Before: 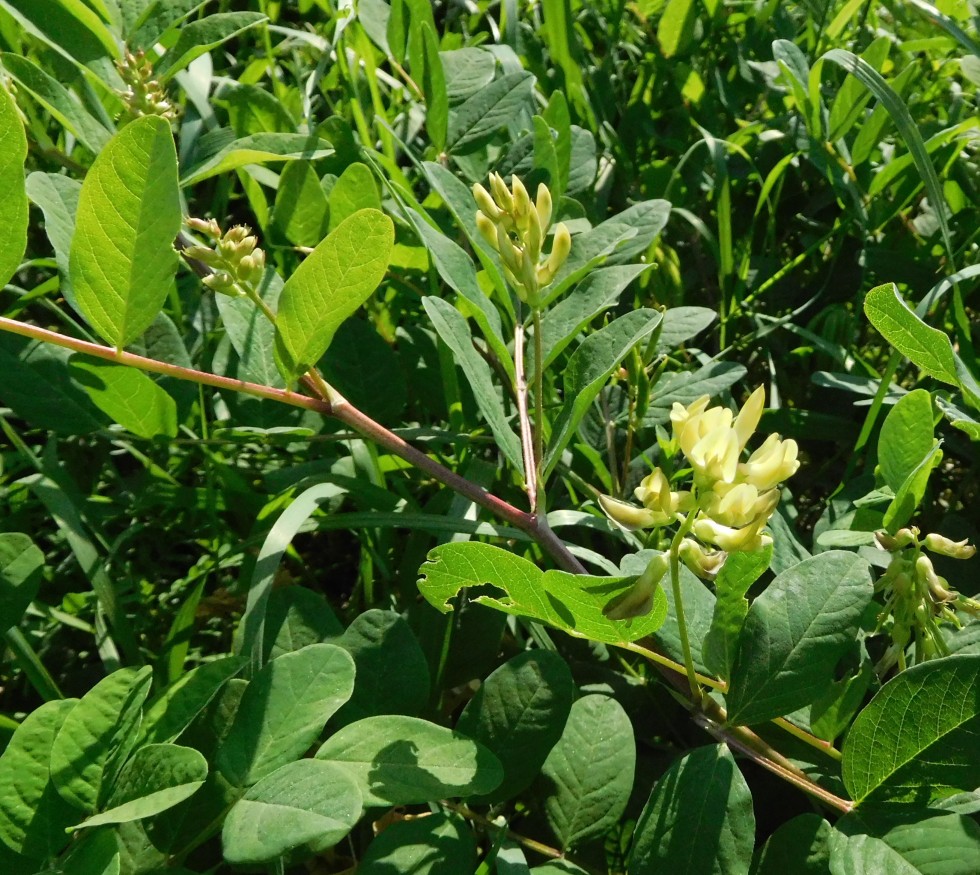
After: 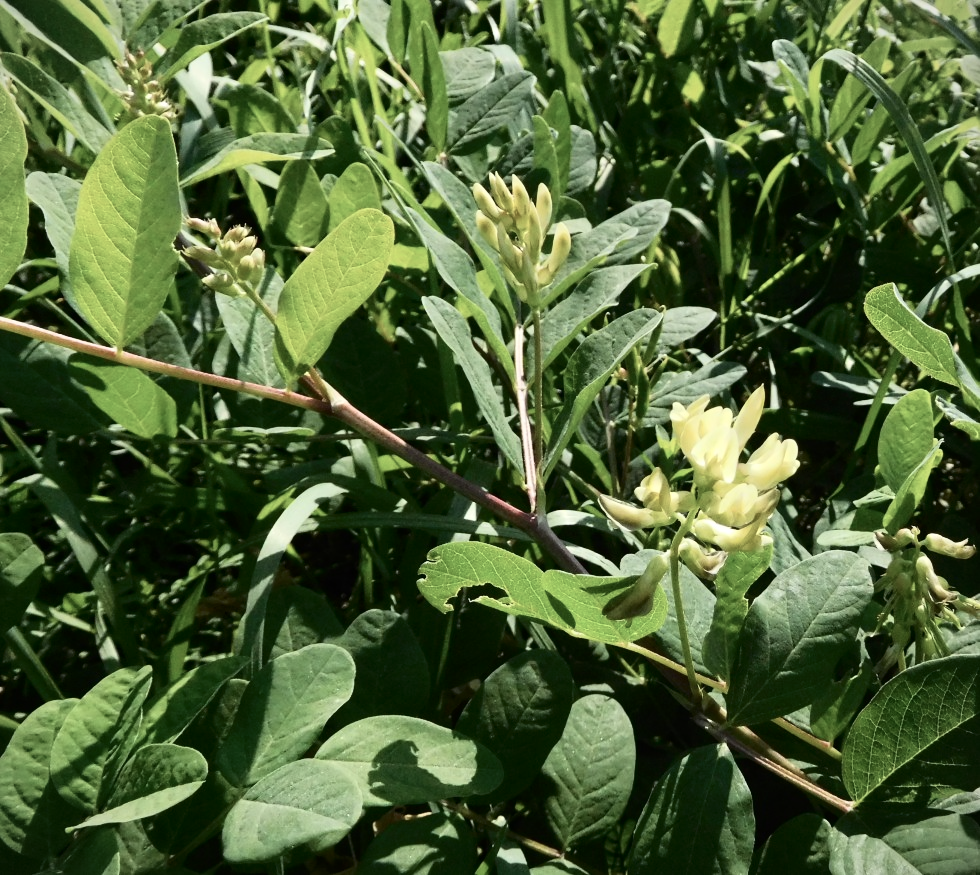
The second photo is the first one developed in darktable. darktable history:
vignetting: fall-off start 99.85%, brightness -0.411, saturation -0.293
contrast brightness saturation: contrast 0.254, saturation -0.32
